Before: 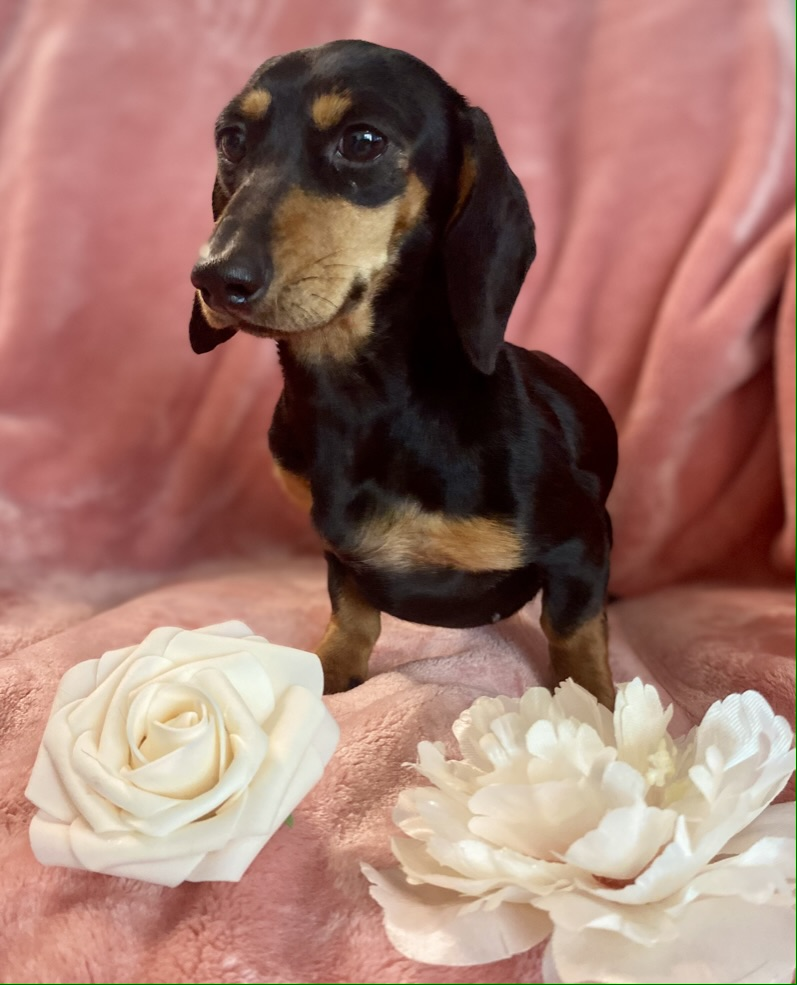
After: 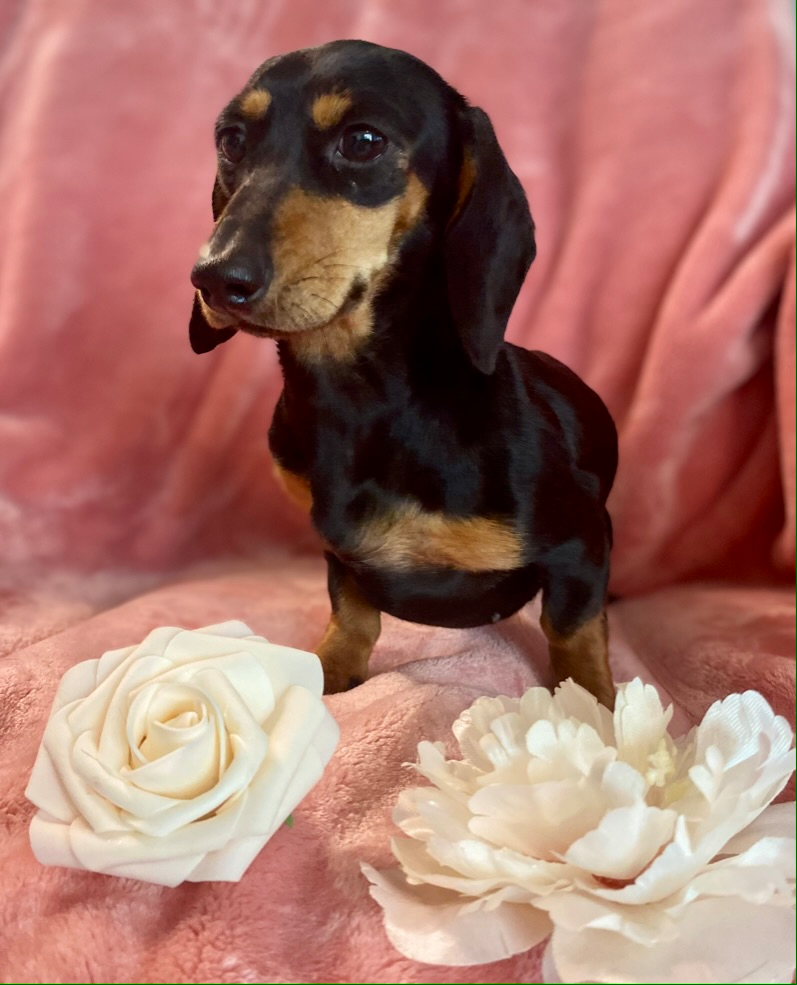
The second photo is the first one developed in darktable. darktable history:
contrast brightness saturation: contrast 0.034, brightness -0.031
